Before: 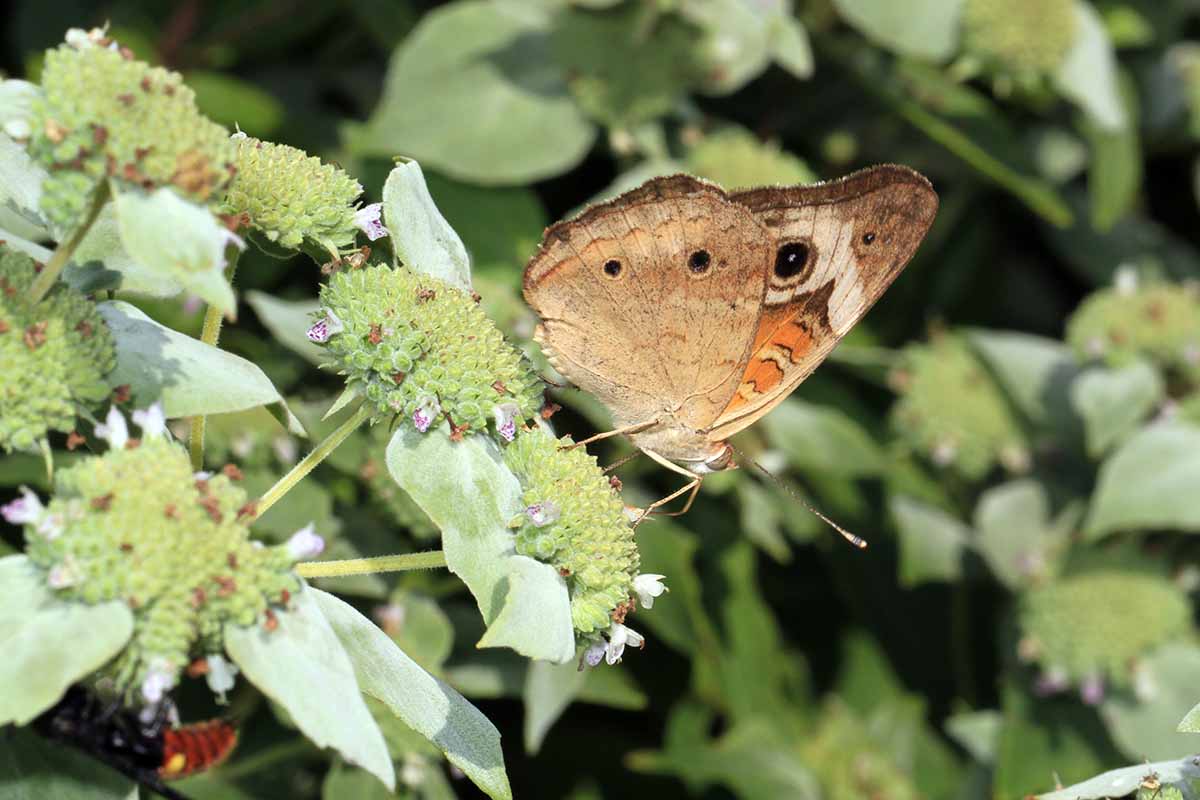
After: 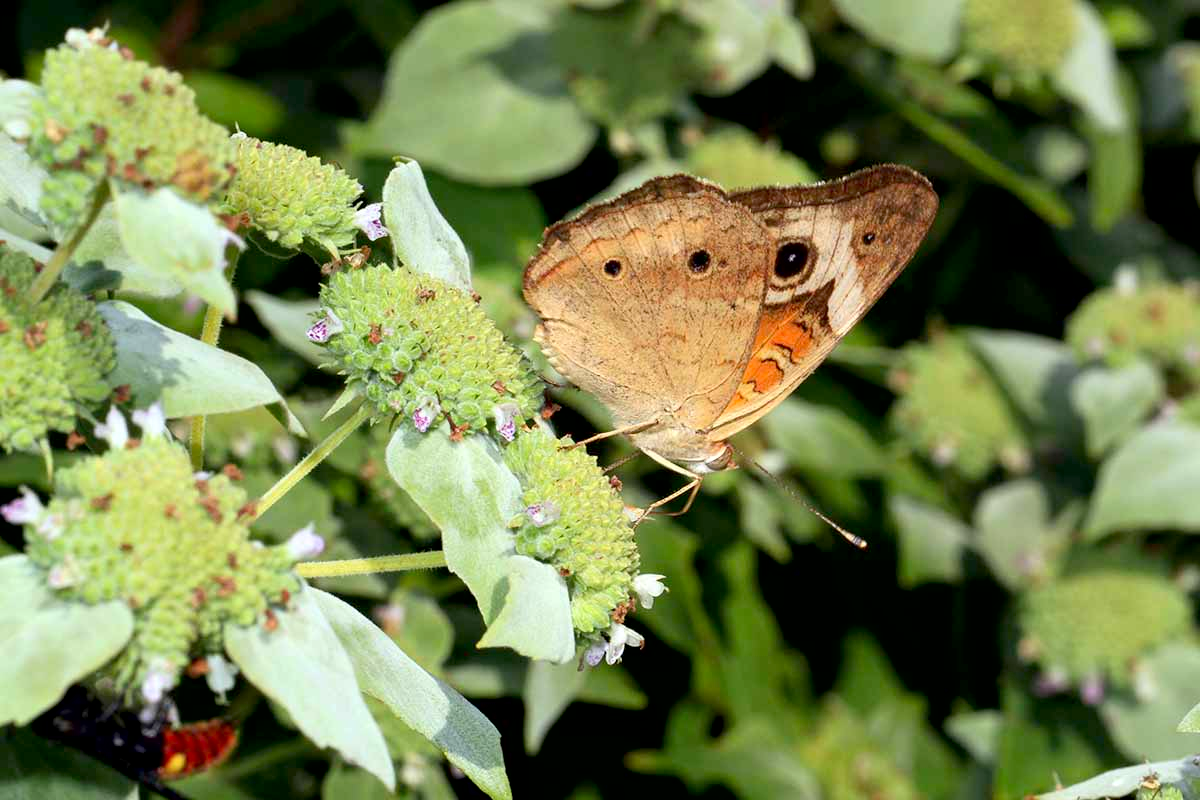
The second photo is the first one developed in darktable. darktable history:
contrast brightness saturation: contrast 0.077, saturation 0.201
exposure: black level correction 0.009, exposure 0.015 EV, compensate highlight preservation false
